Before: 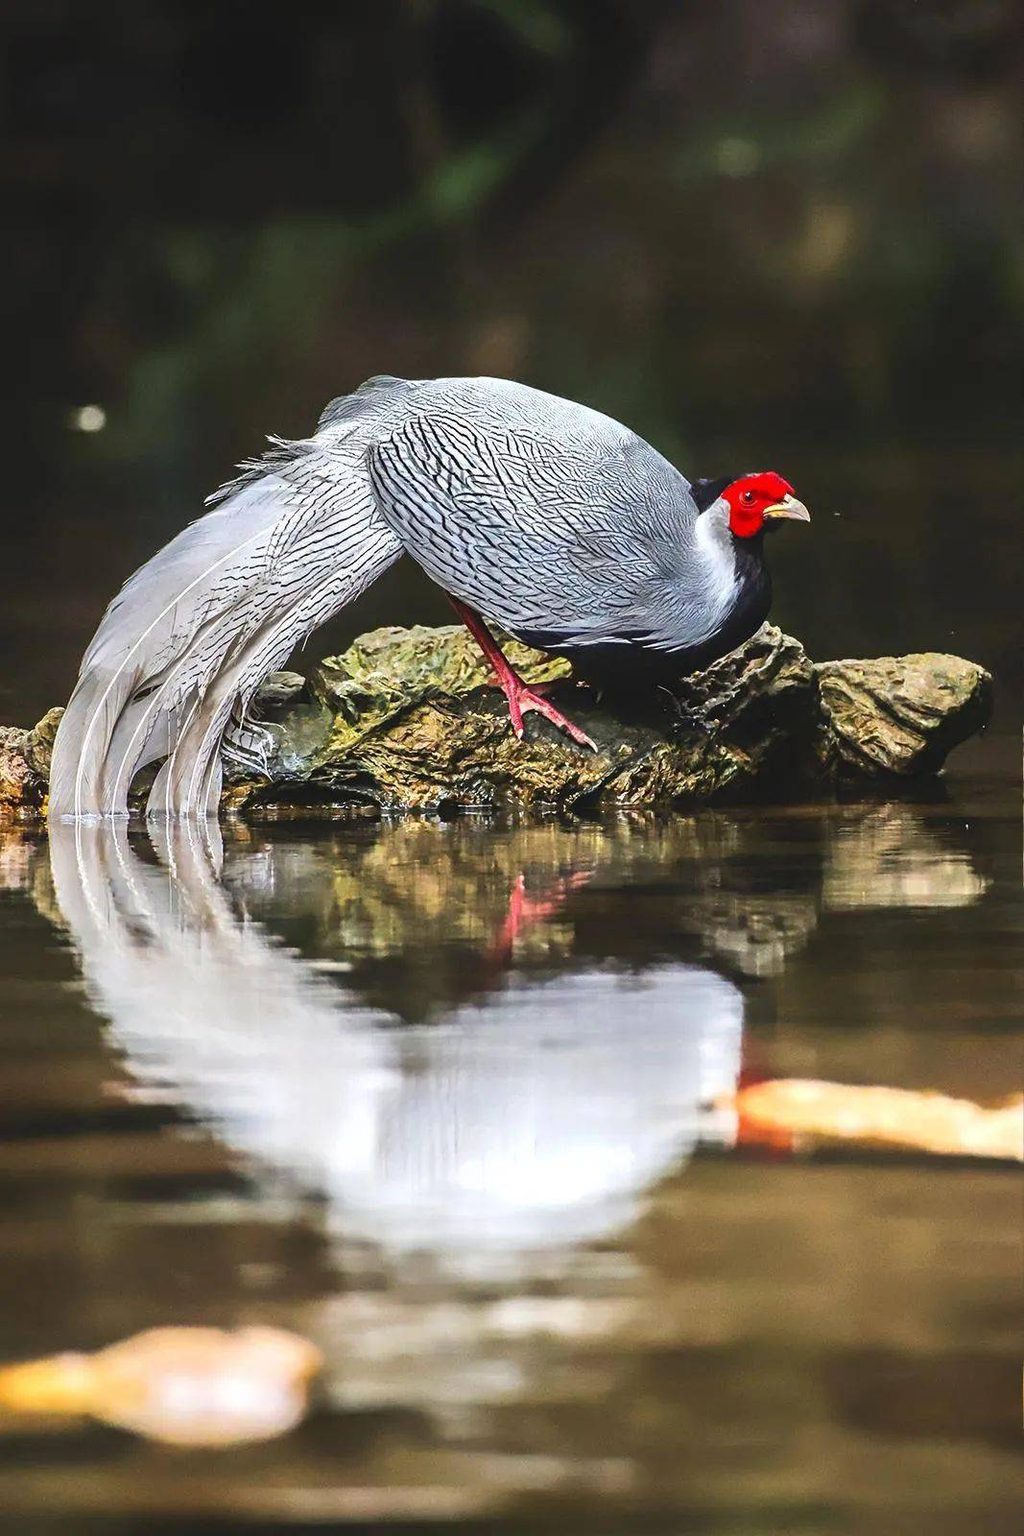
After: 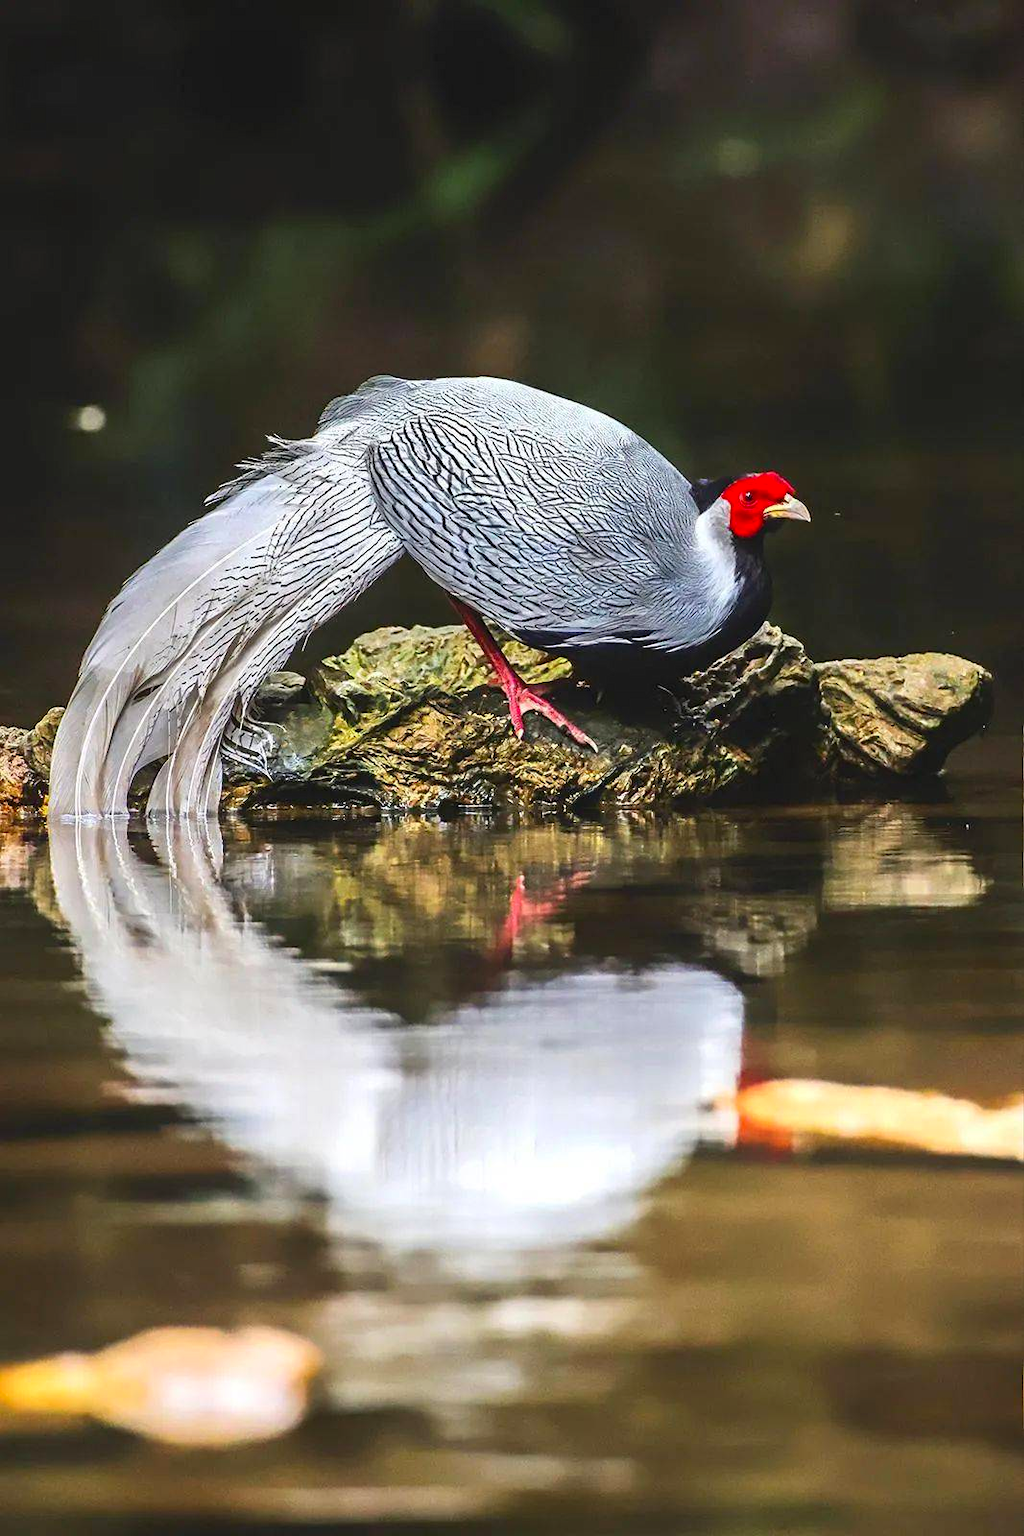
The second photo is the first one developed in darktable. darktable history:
contrast brightness saturation: contrast 0.043, saturation 0.159
